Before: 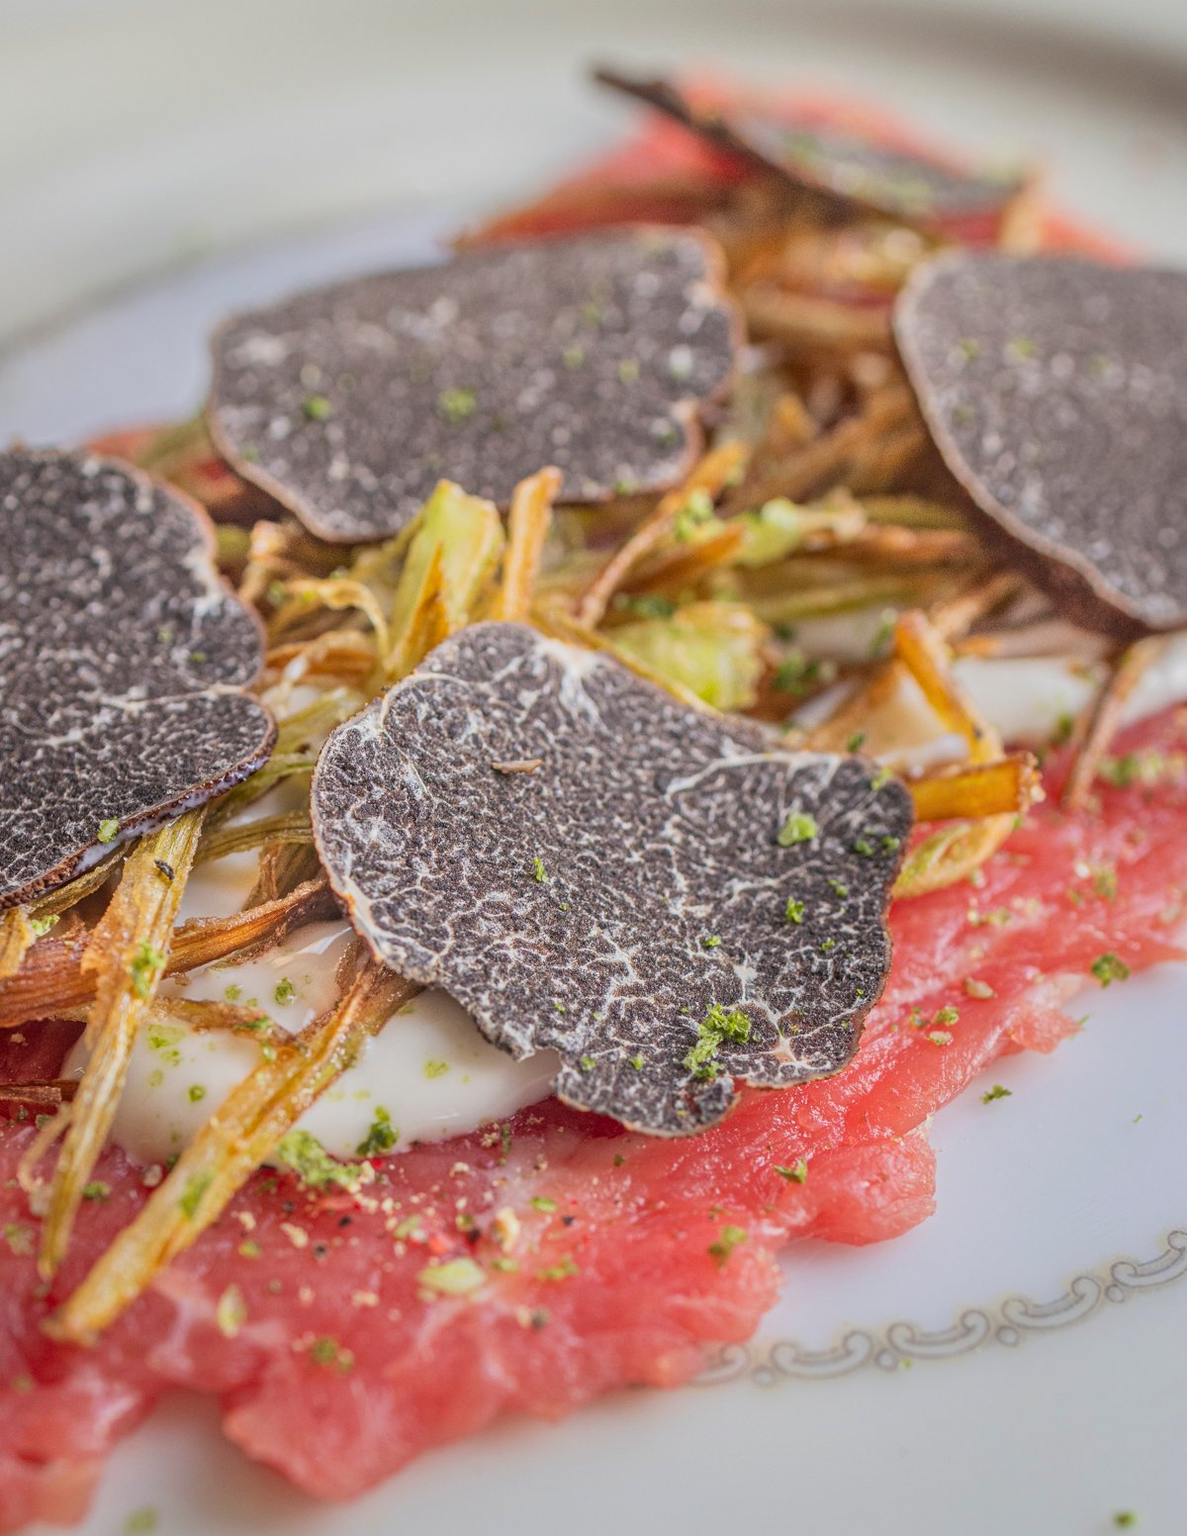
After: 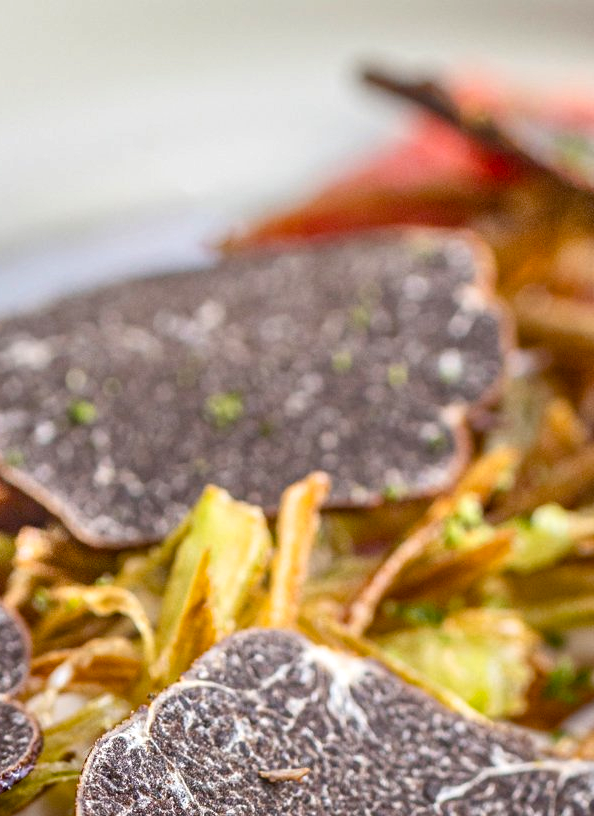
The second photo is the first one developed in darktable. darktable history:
color balance rgb: perceptual saturation grading › global saturation 45.469%, perceptual saturation grading › highlights -50.039%, perceptual saturation grading › shadows 31.153%, perceptual brilliance grading › global brilliance 14.448%, perceptual brilliance grading › shadows -34.793%
crop: left 19.886%, right 30.583%, bottom 46.744%
